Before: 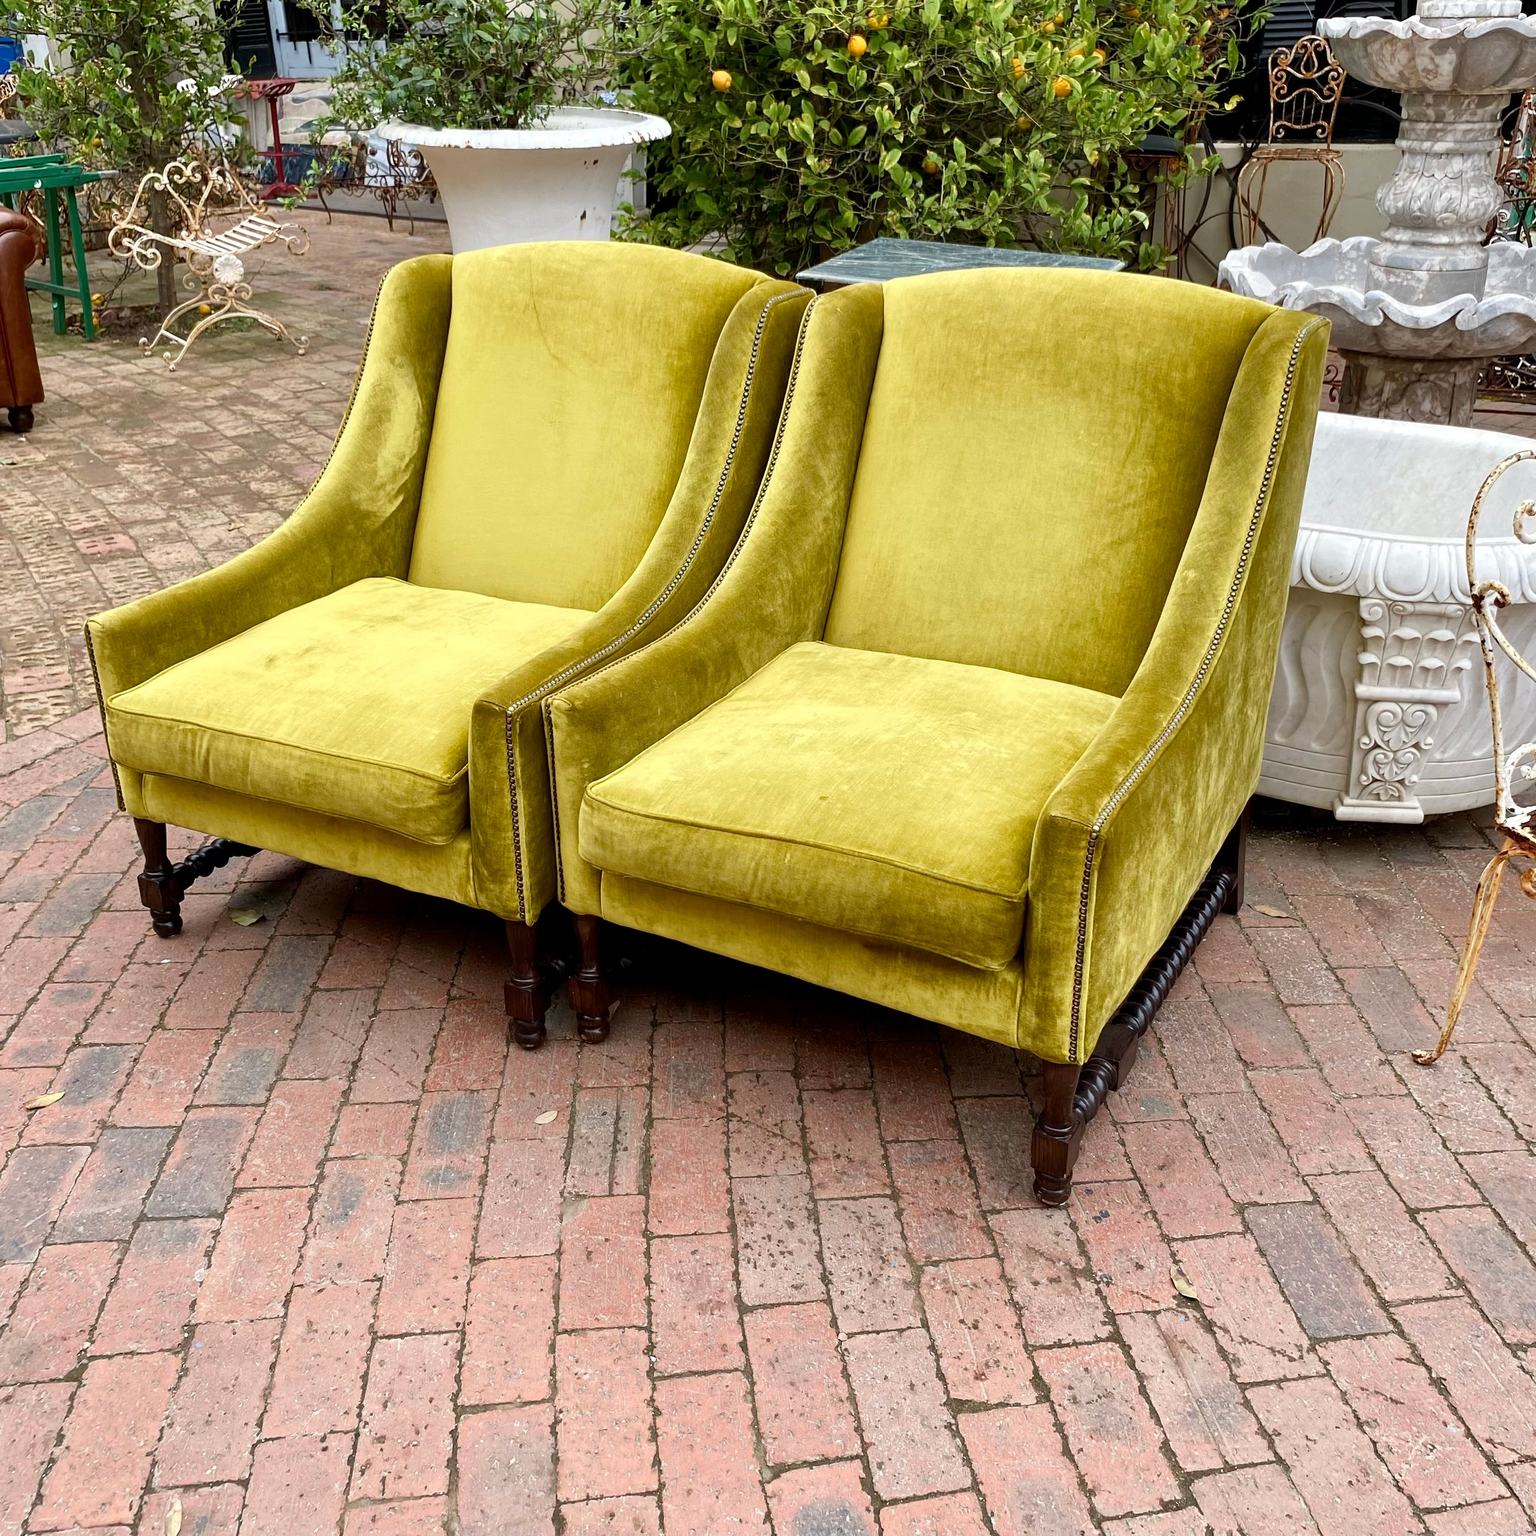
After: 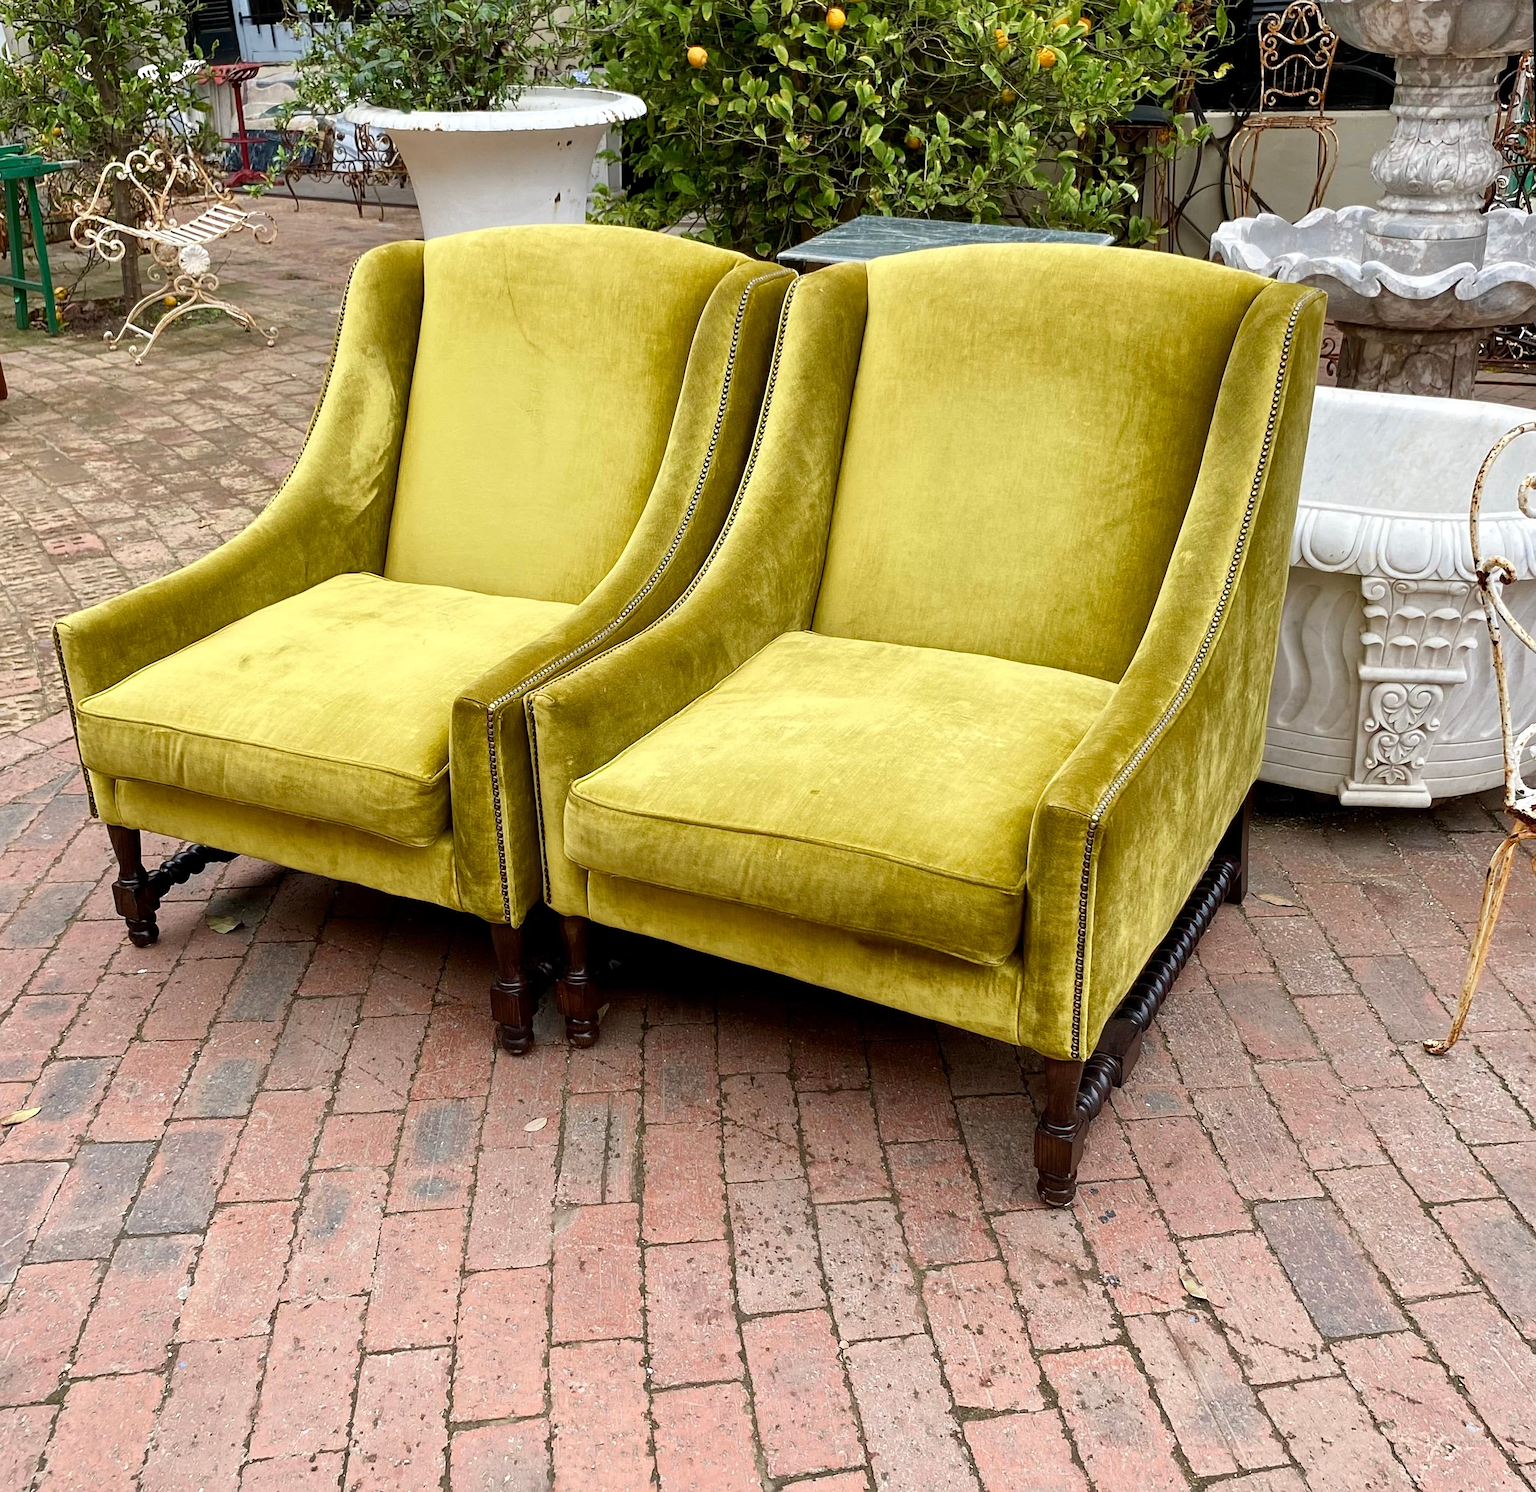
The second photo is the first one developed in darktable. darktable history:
white balance: emerald 1
crop: left 1.743%, right 0.268%, bottom 2.011%
sharpen: amount 0.2
rotate and perspective: rotation -1°, crop left 0.011, crop right 0.989, crop top 0.025, crop bottom 0.975
